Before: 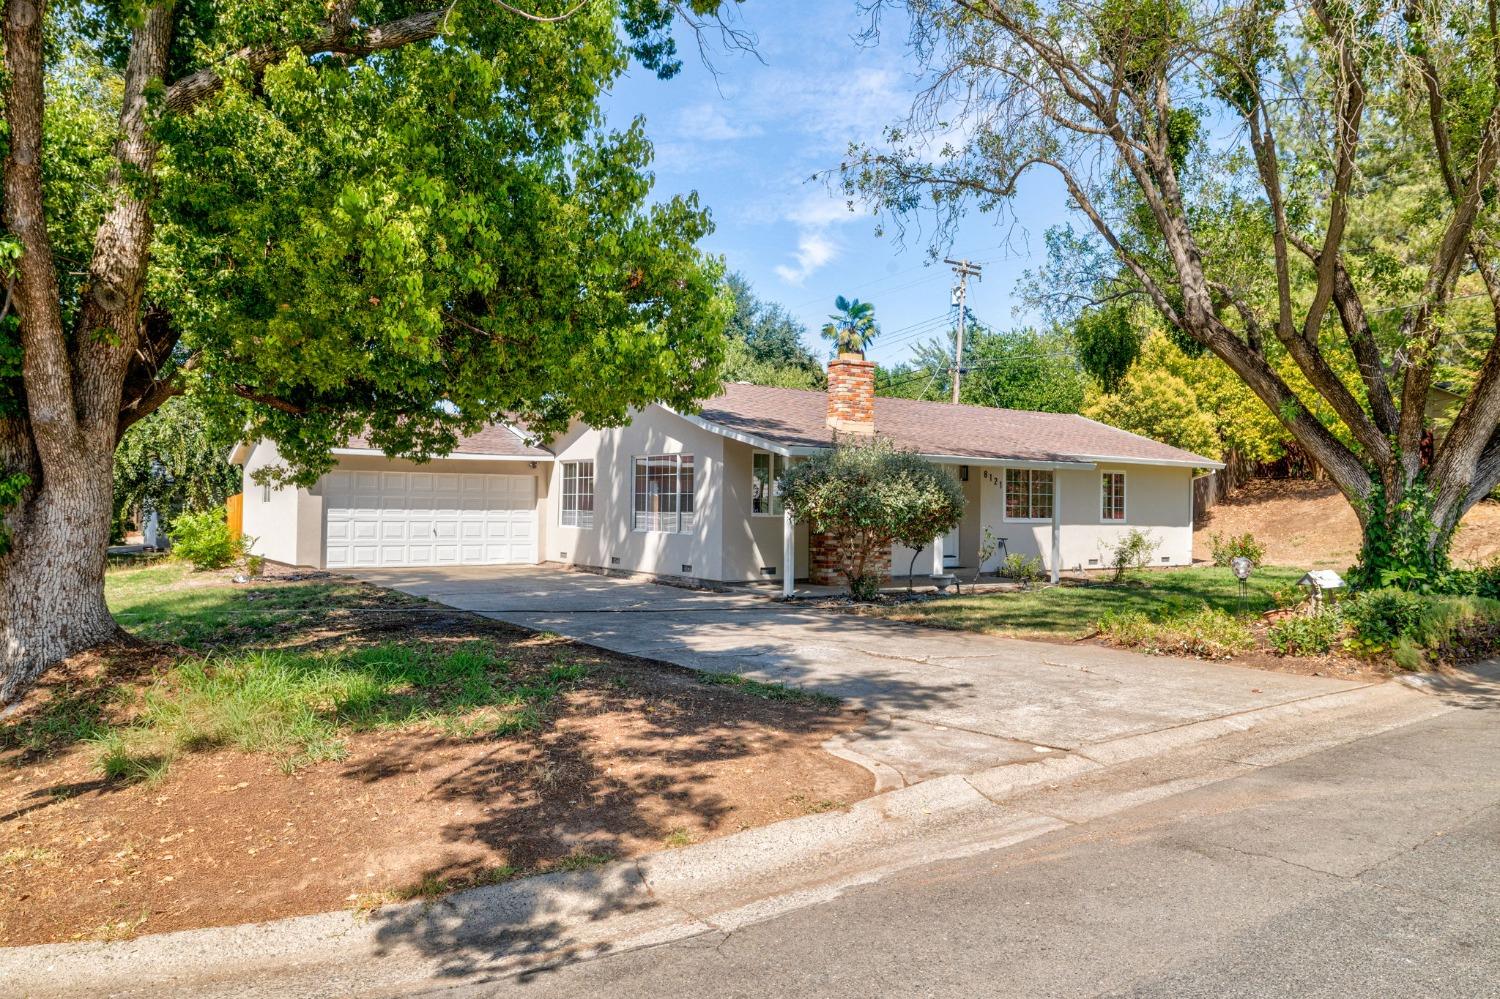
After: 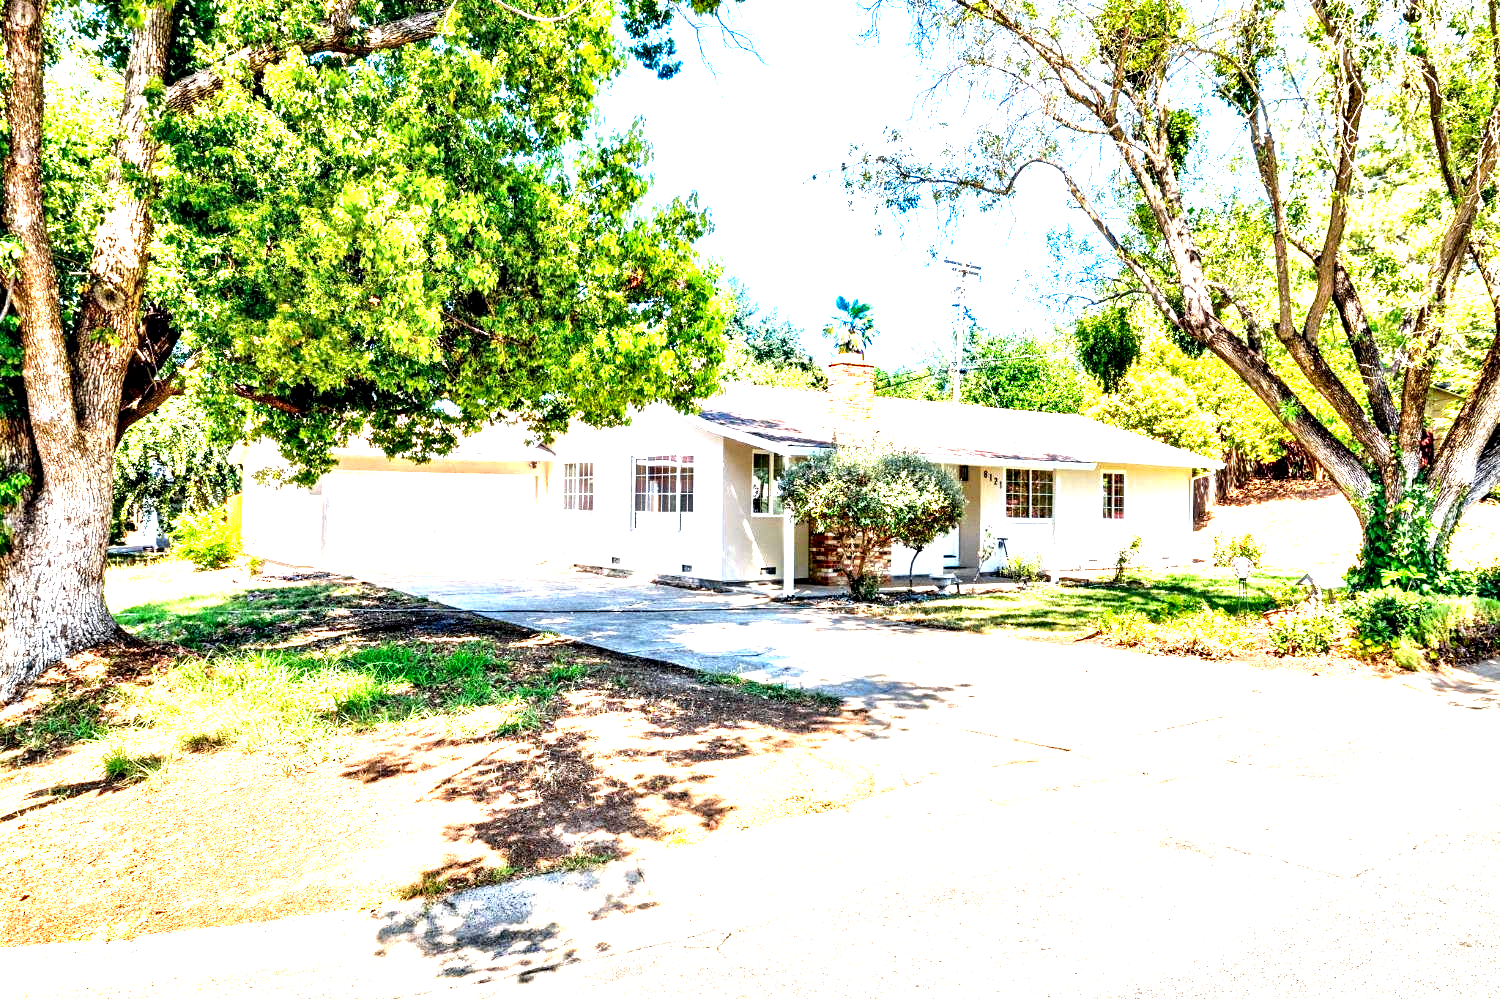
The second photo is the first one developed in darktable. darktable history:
contrast equalizer: octaves 7, y [[0.6 ×6], [0.55 ×6], [0 ×6], [0 ×6], [0 ×6]]
exposure: black level correction 0, exposure 2.303 EV, compensate highlight preservation false
